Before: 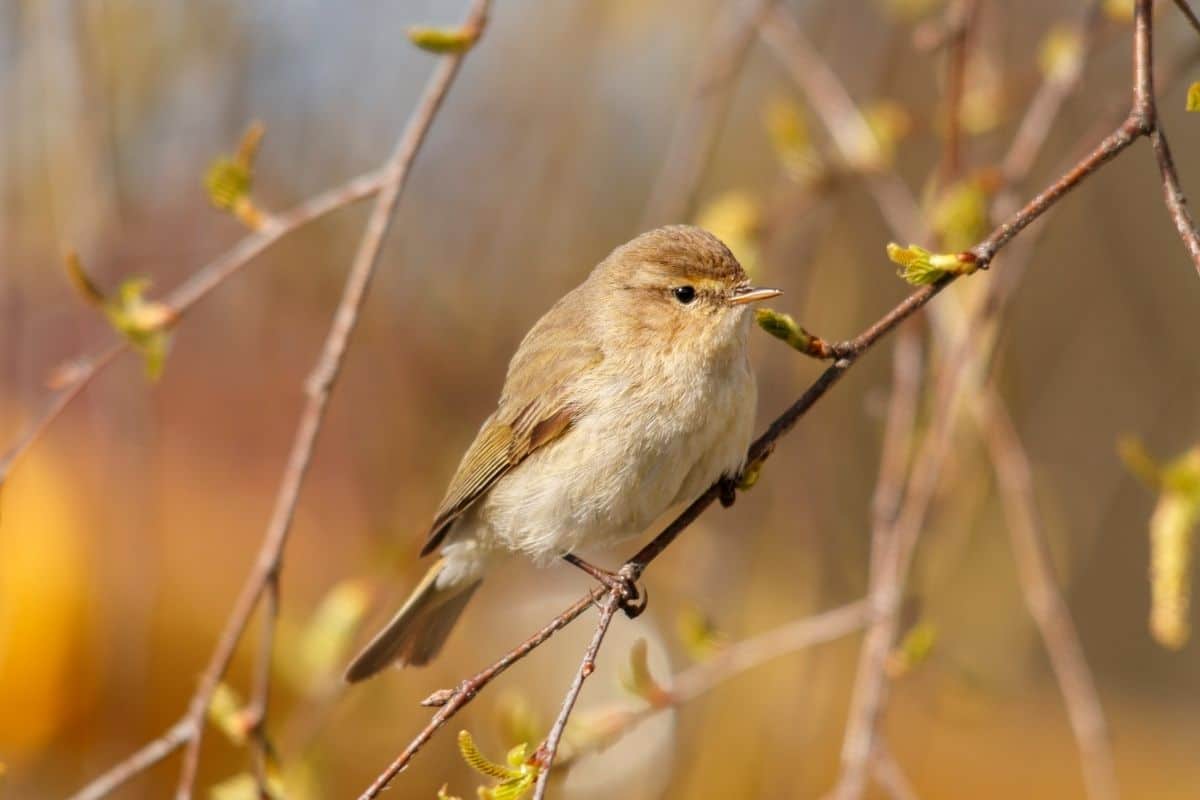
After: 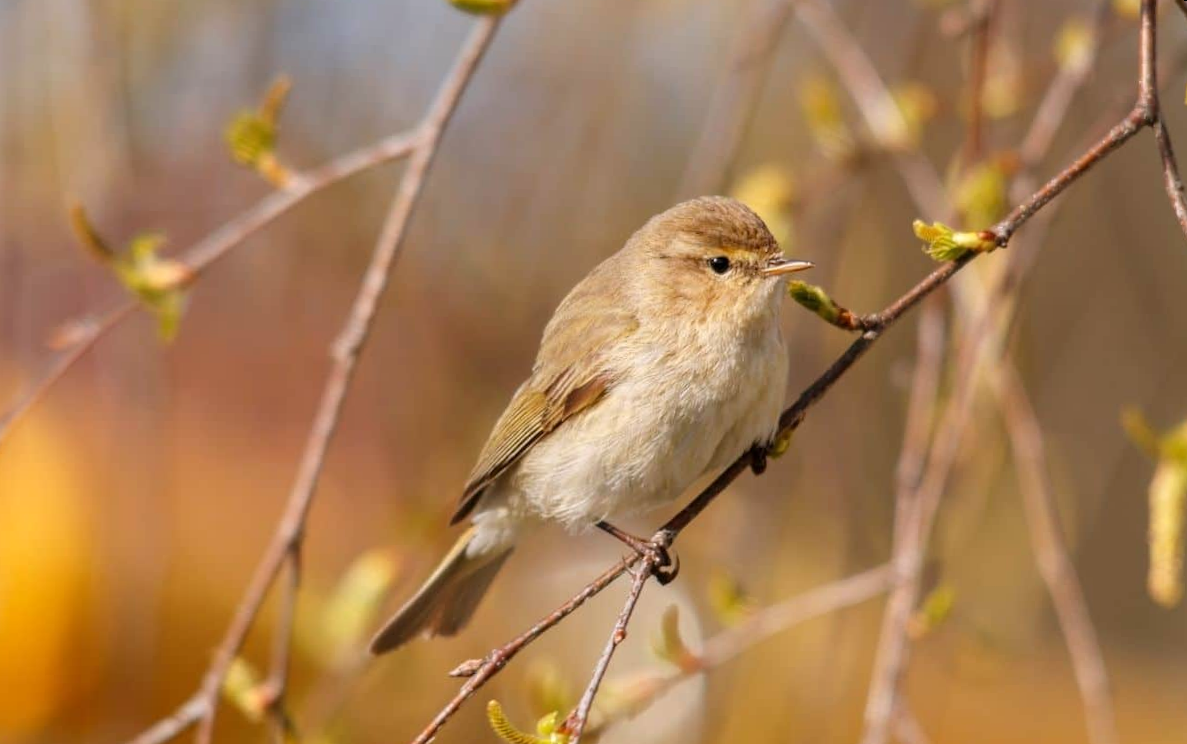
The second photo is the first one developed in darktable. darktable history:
rotate and perspective: rotation 0.679°, lens shift (horizontal) 0.136, crop left 0.009, crop right 0.991, crop top 0.078, crop bottom 0.95
white balance: red 1.009, blue 1.027
